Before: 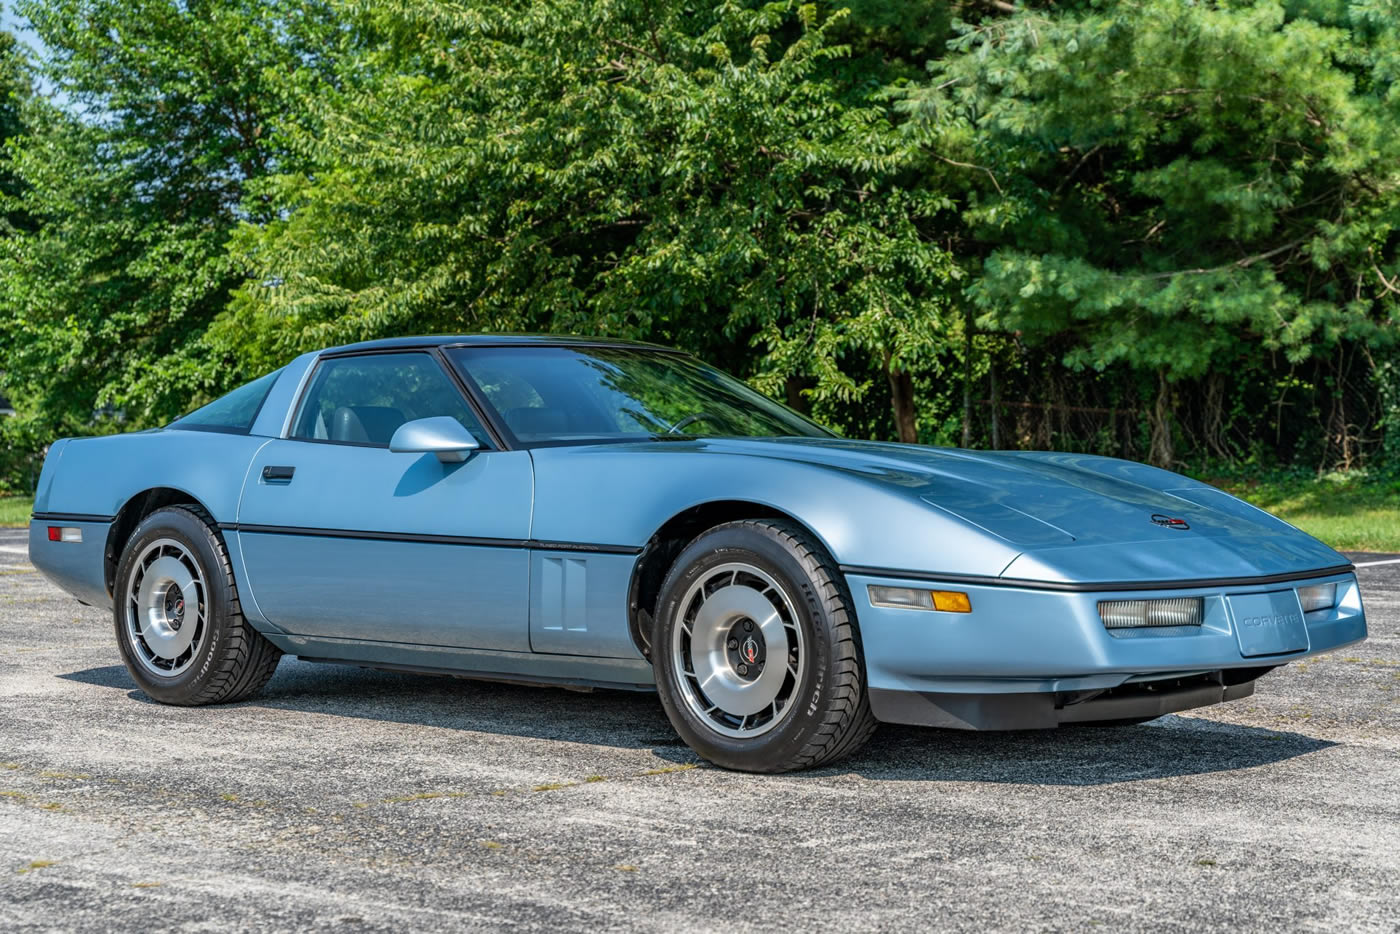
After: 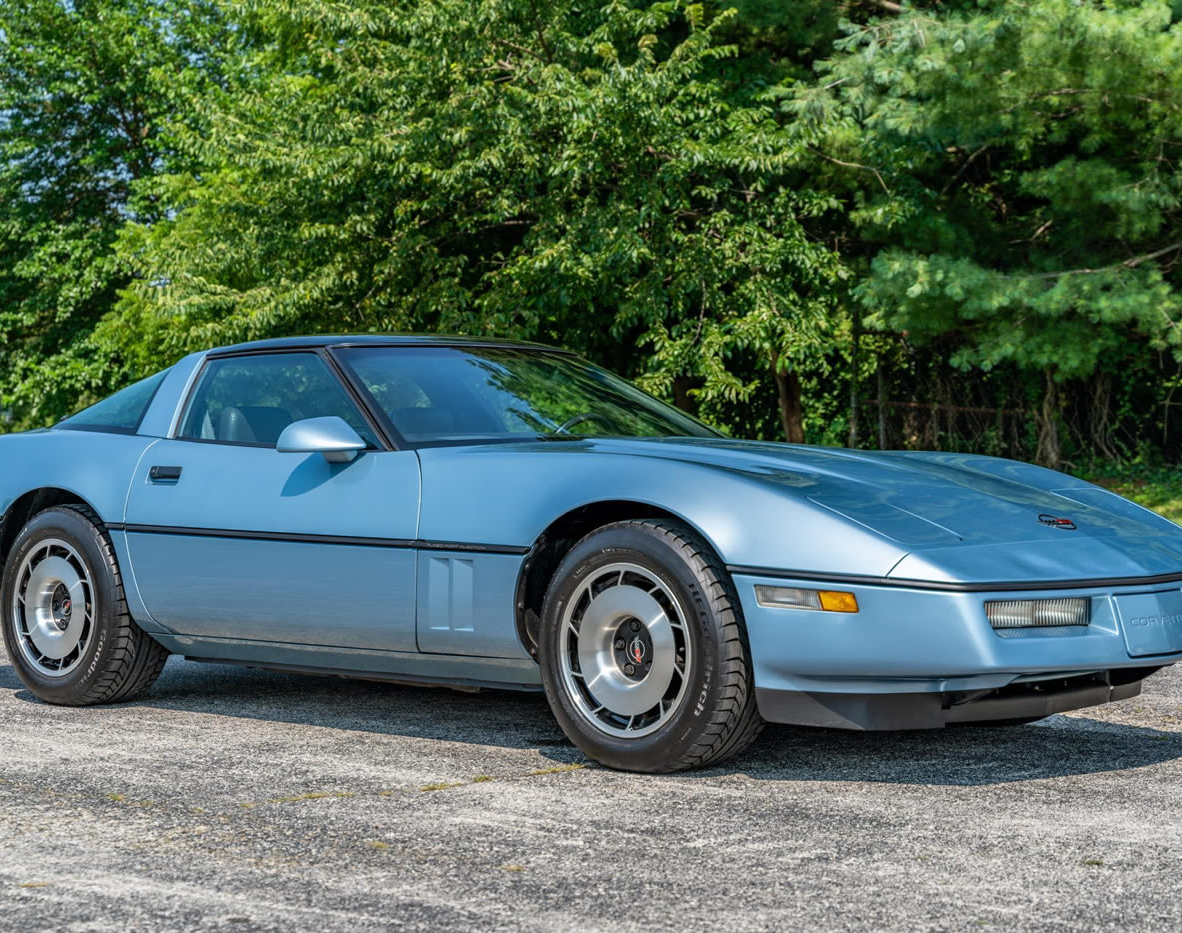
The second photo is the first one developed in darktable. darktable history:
crop: left 8.077%, right 7.48%
